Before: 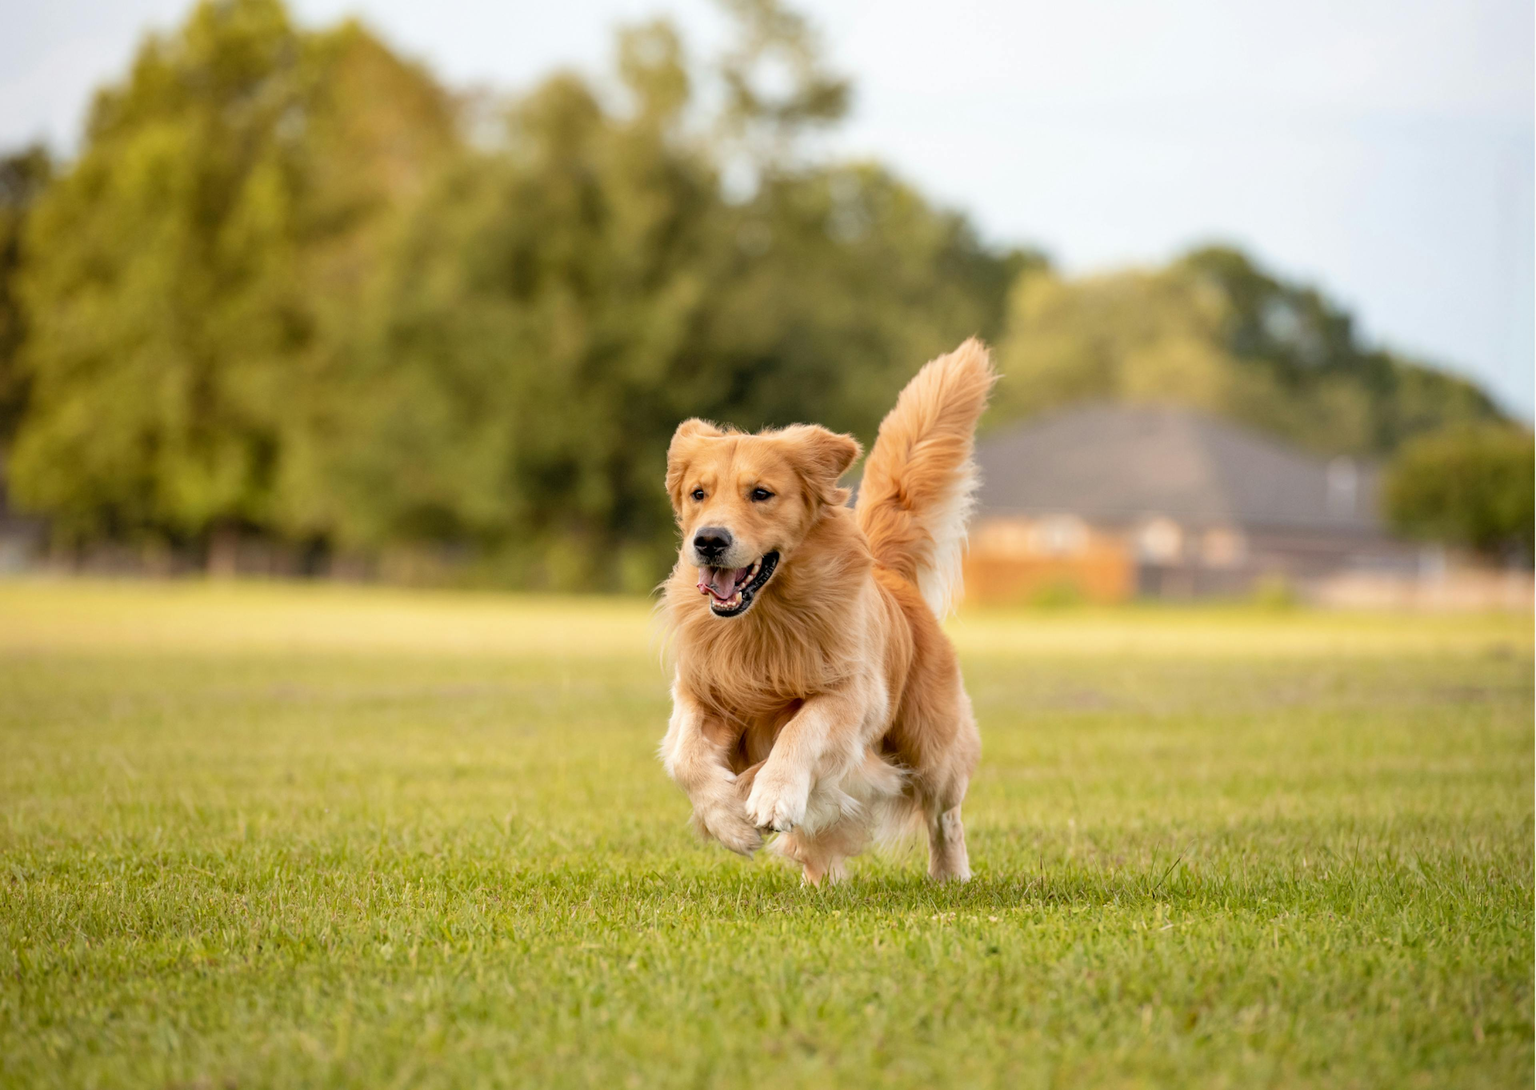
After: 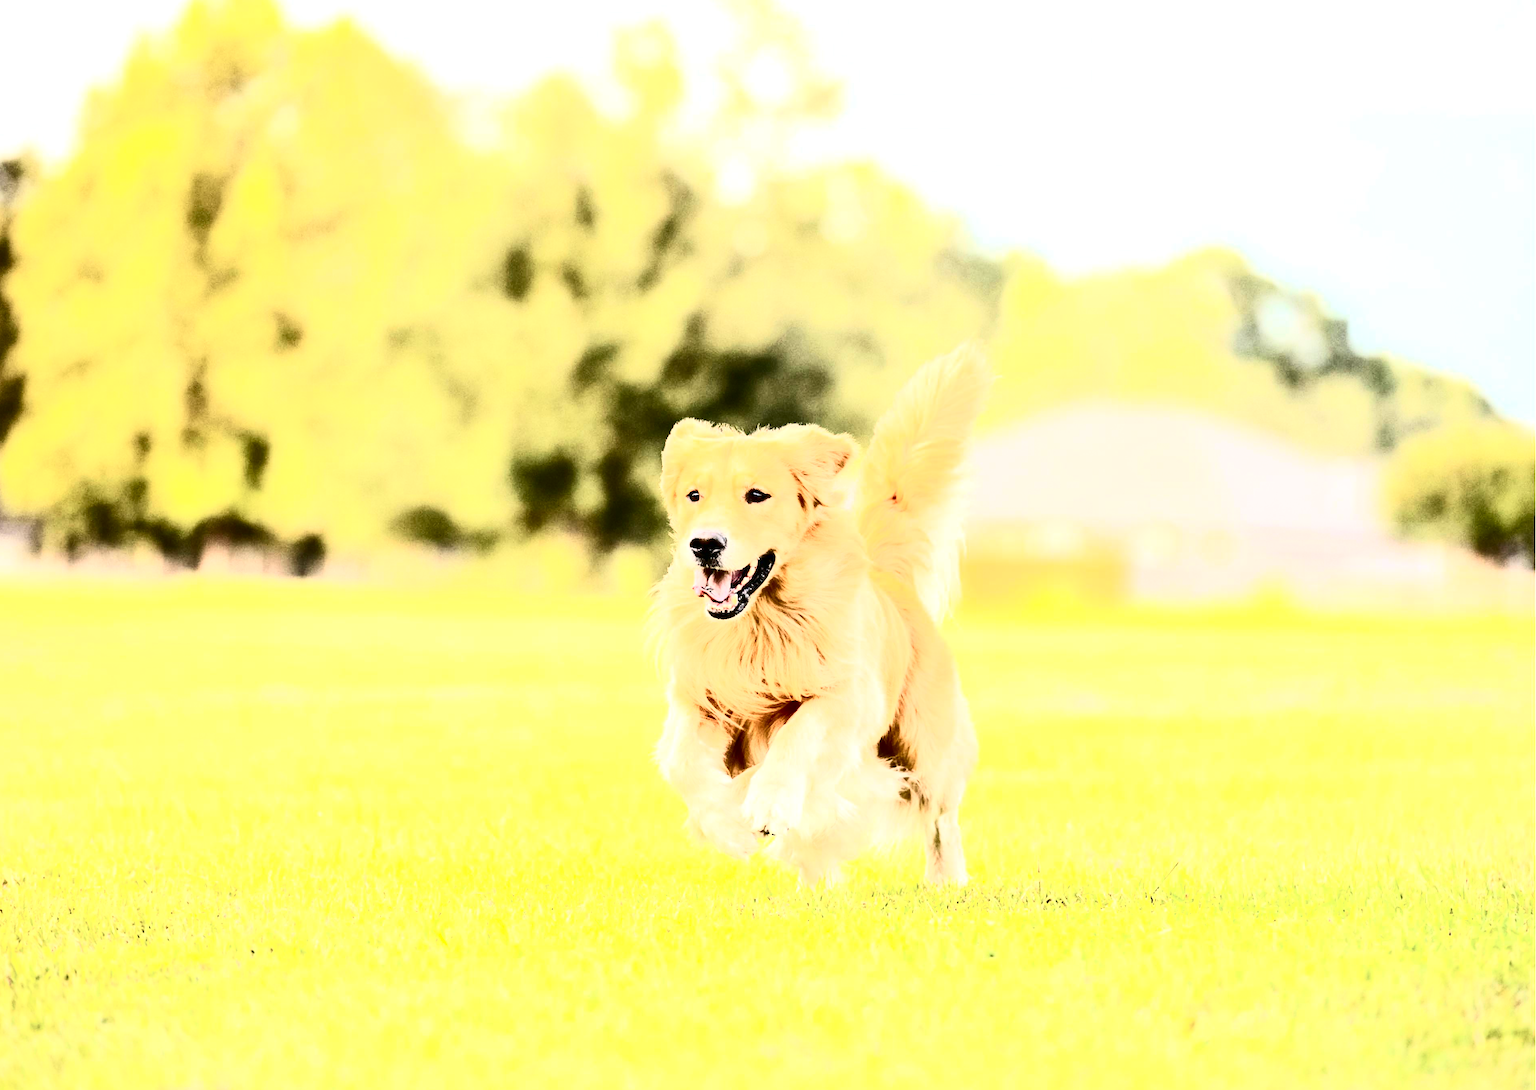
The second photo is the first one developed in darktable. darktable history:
crop and rotate: left 0.614%, top 0.179%, bottom 0.309%
contrast brightness saturation: contrast 0.93, brightness 0.2
exposure: black level correction 0, exposure 1.388 EV, compensate exposure bias true, compensate highlight preservation false
